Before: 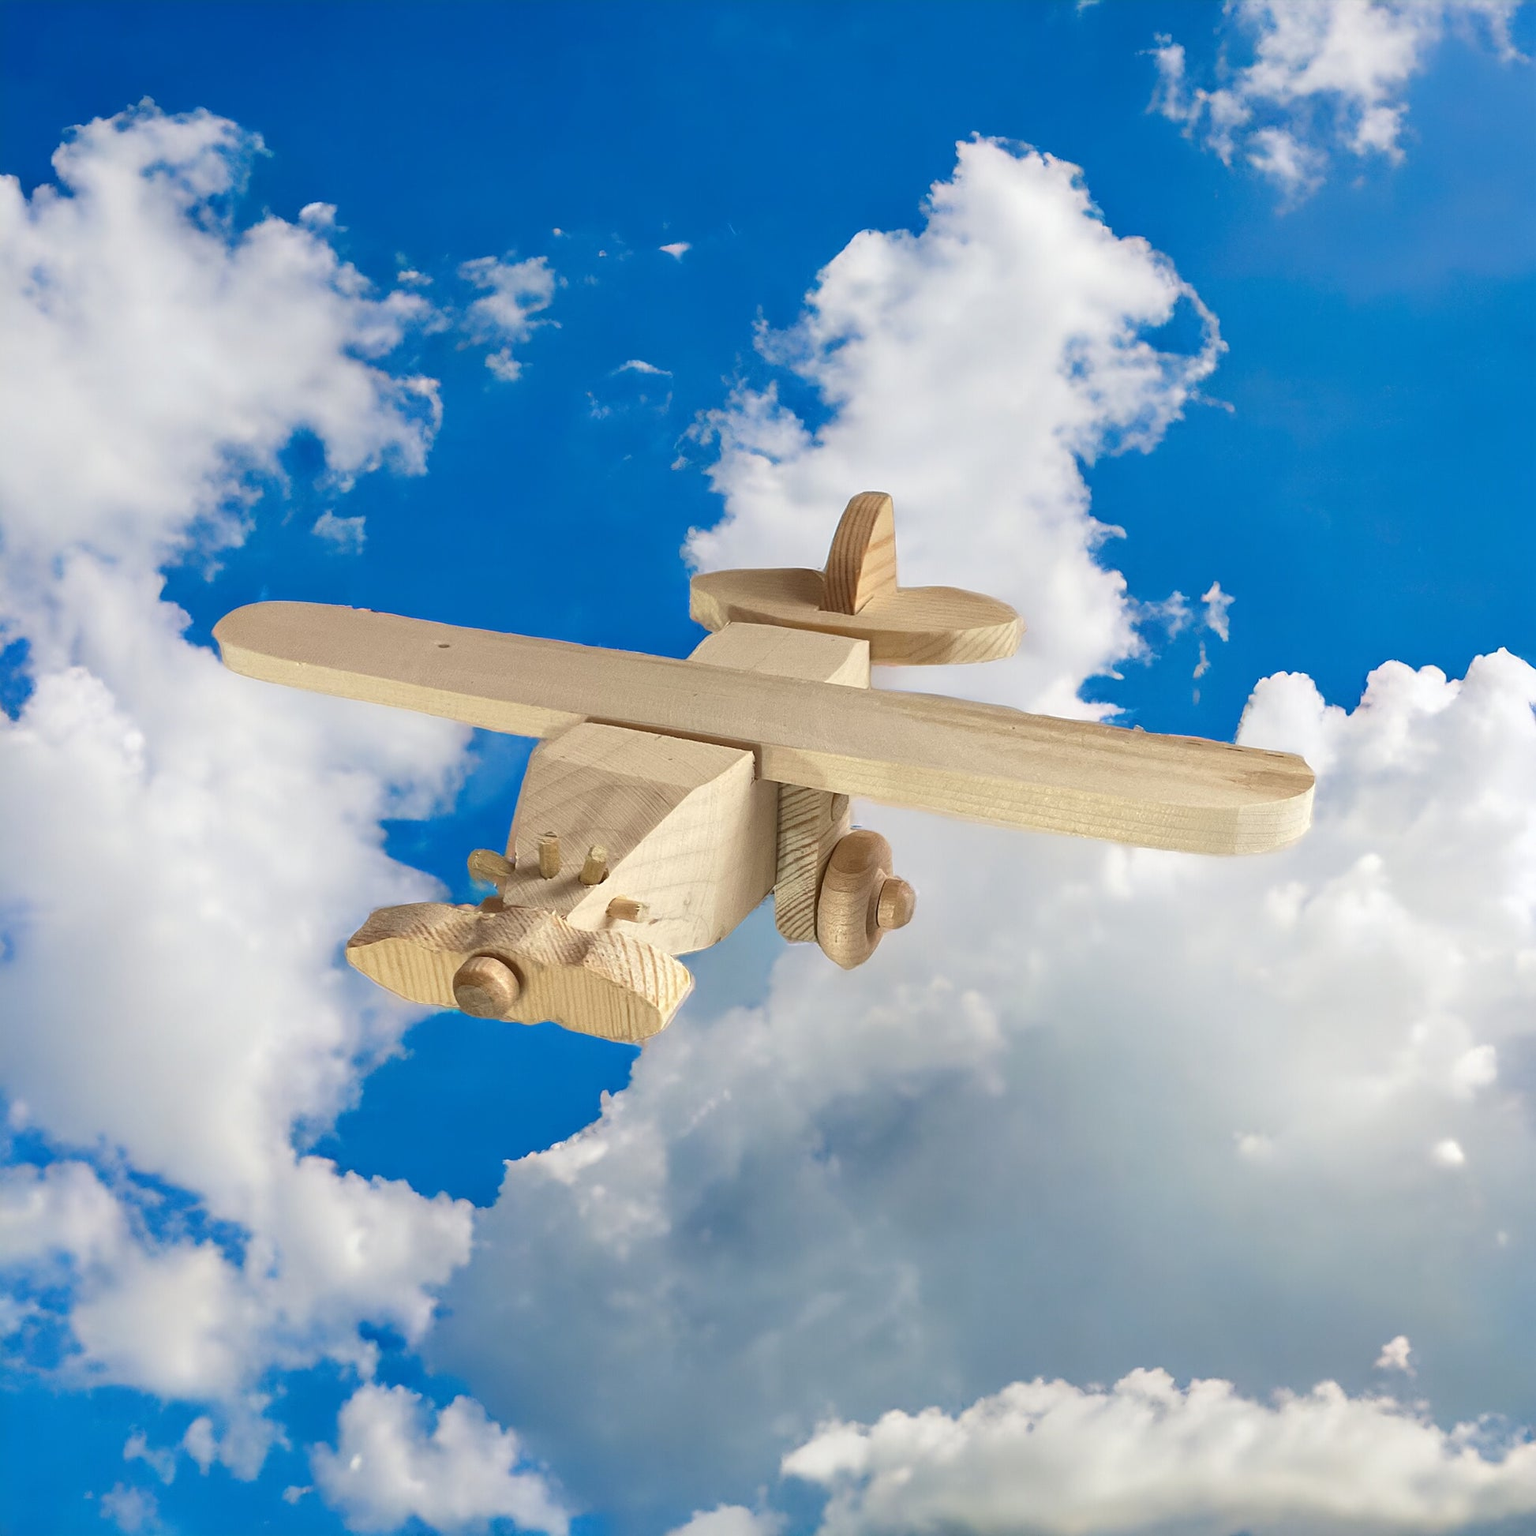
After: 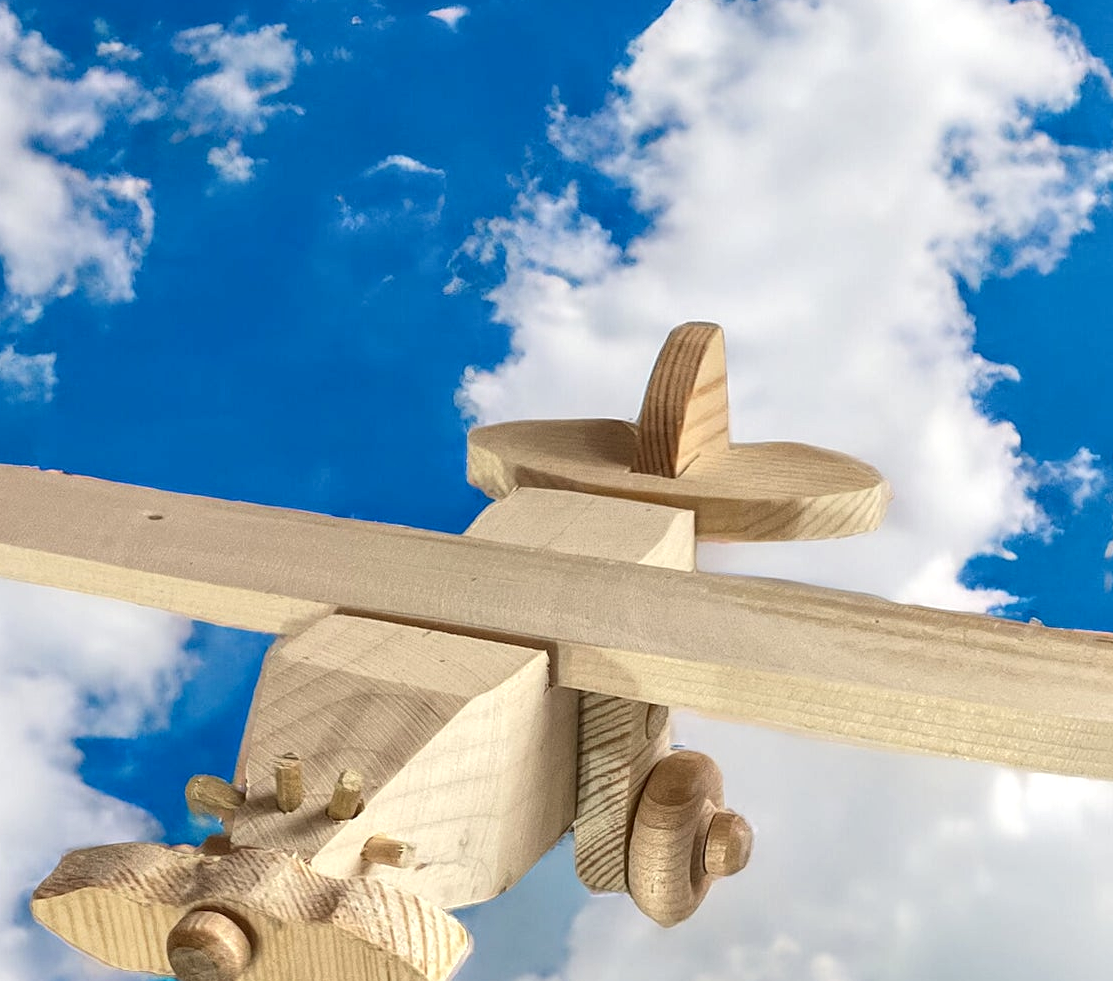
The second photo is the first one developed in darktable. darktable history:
contrast brightness saturation: contrast 0.14
crop: left 20.932%, top 15.471%, right 21.848%, bottom 34.081%
local contrast: highlights 99%, shadows 86%, detail 160%, midtone range 0.2
